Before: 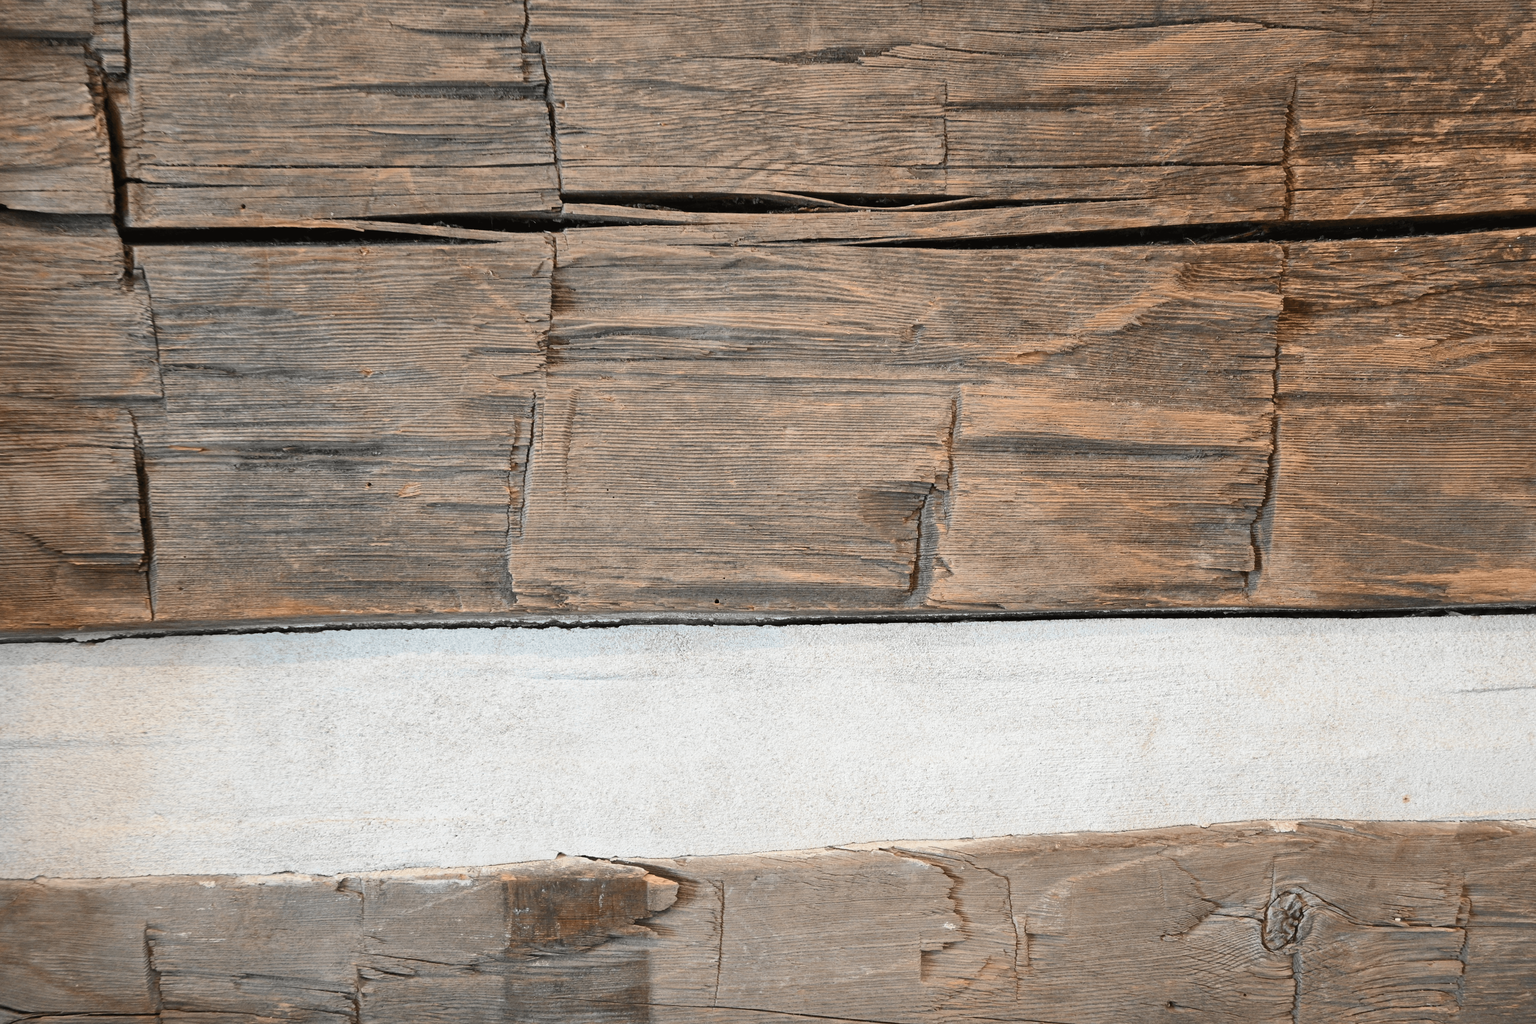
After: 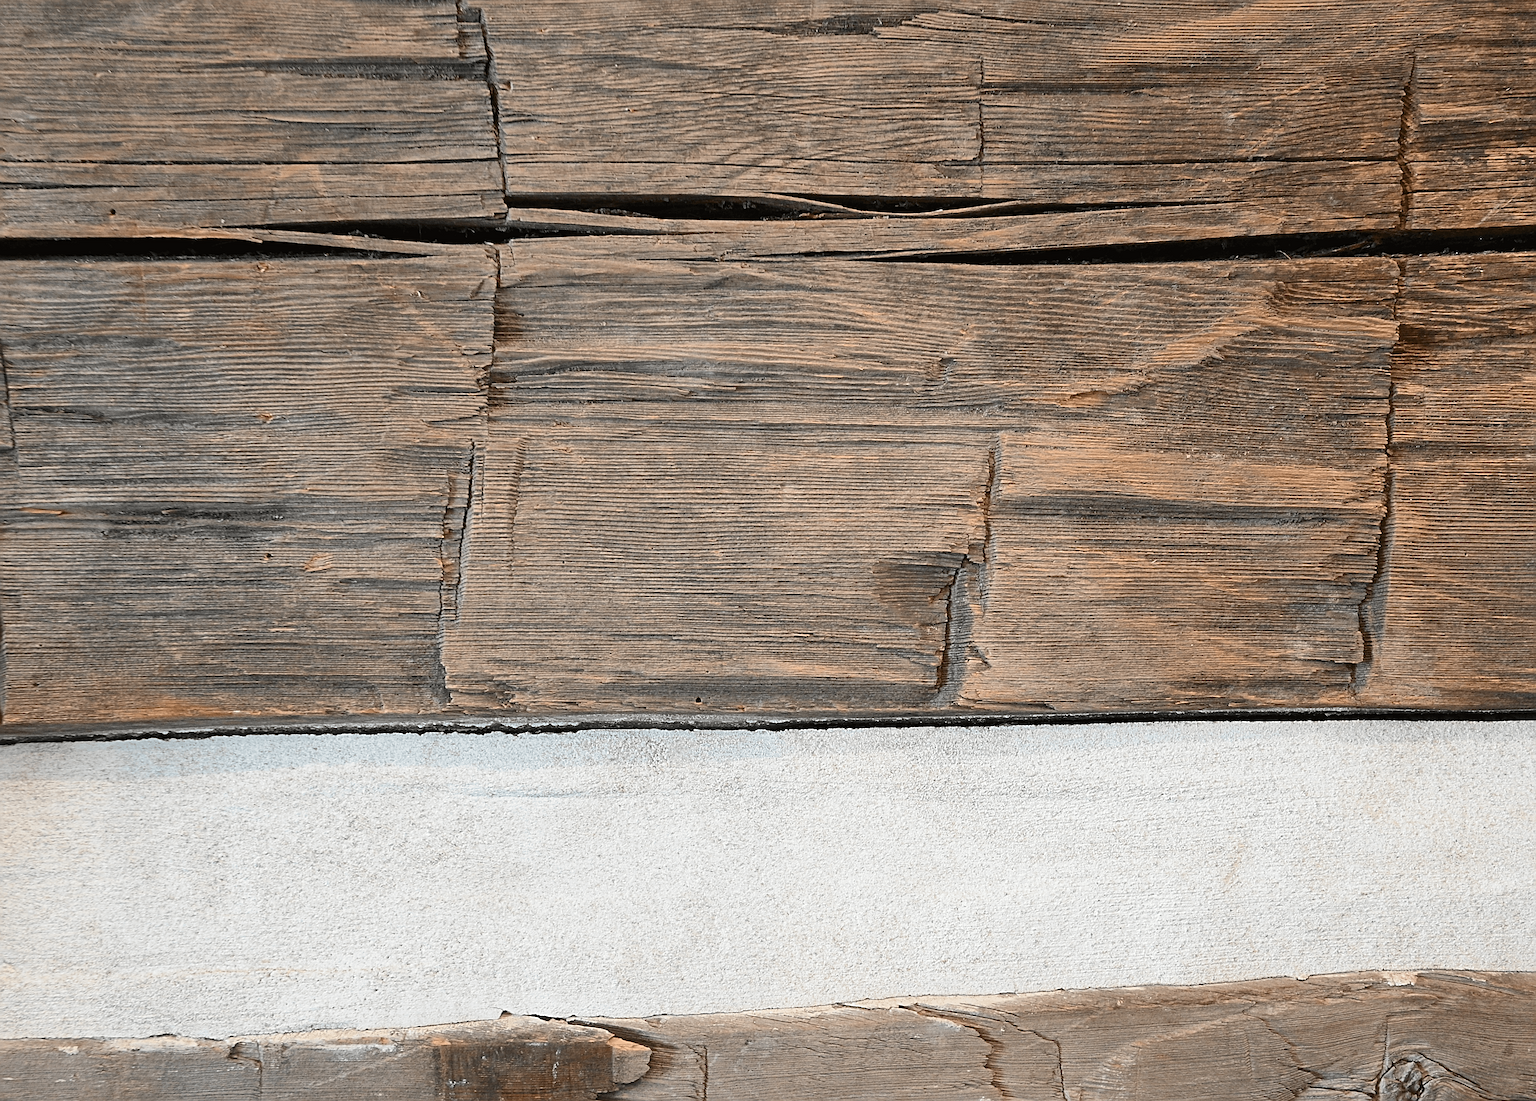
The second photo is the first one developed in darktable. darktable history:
crop: left 9.929%, top 3.475%, right 9.188%, bottom 9.529%
sharpen: radius 3.025, amount 0.757
contrast brightness saturation: contrast 0.03, brightness -0.04
